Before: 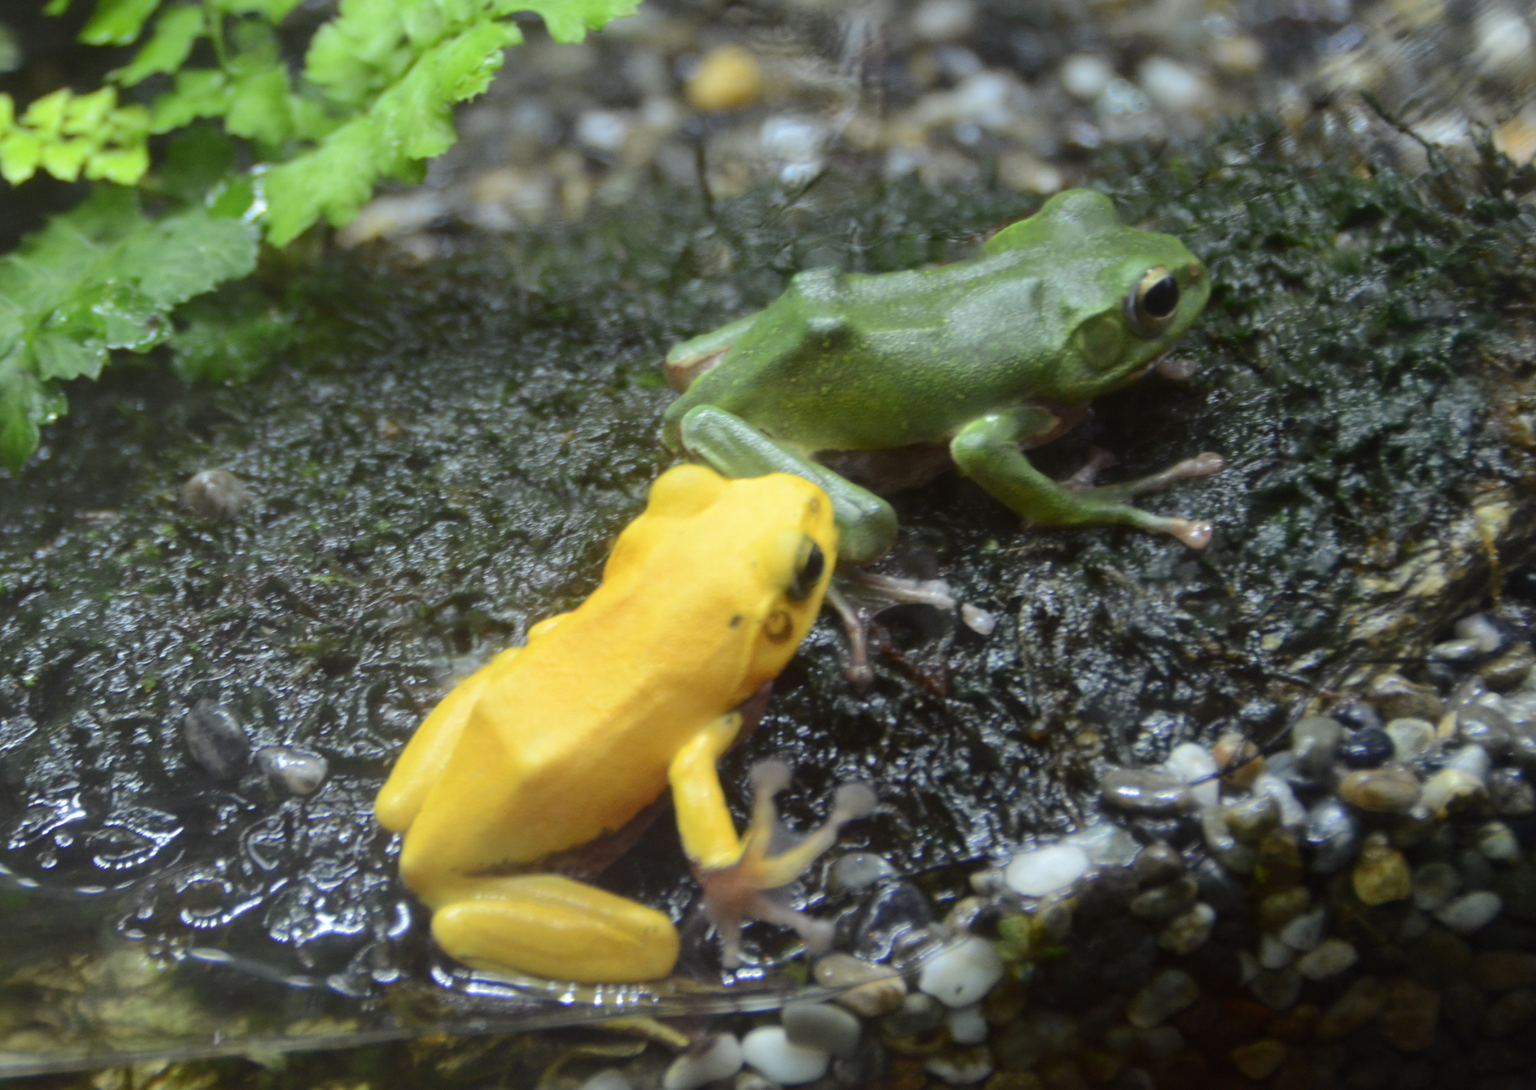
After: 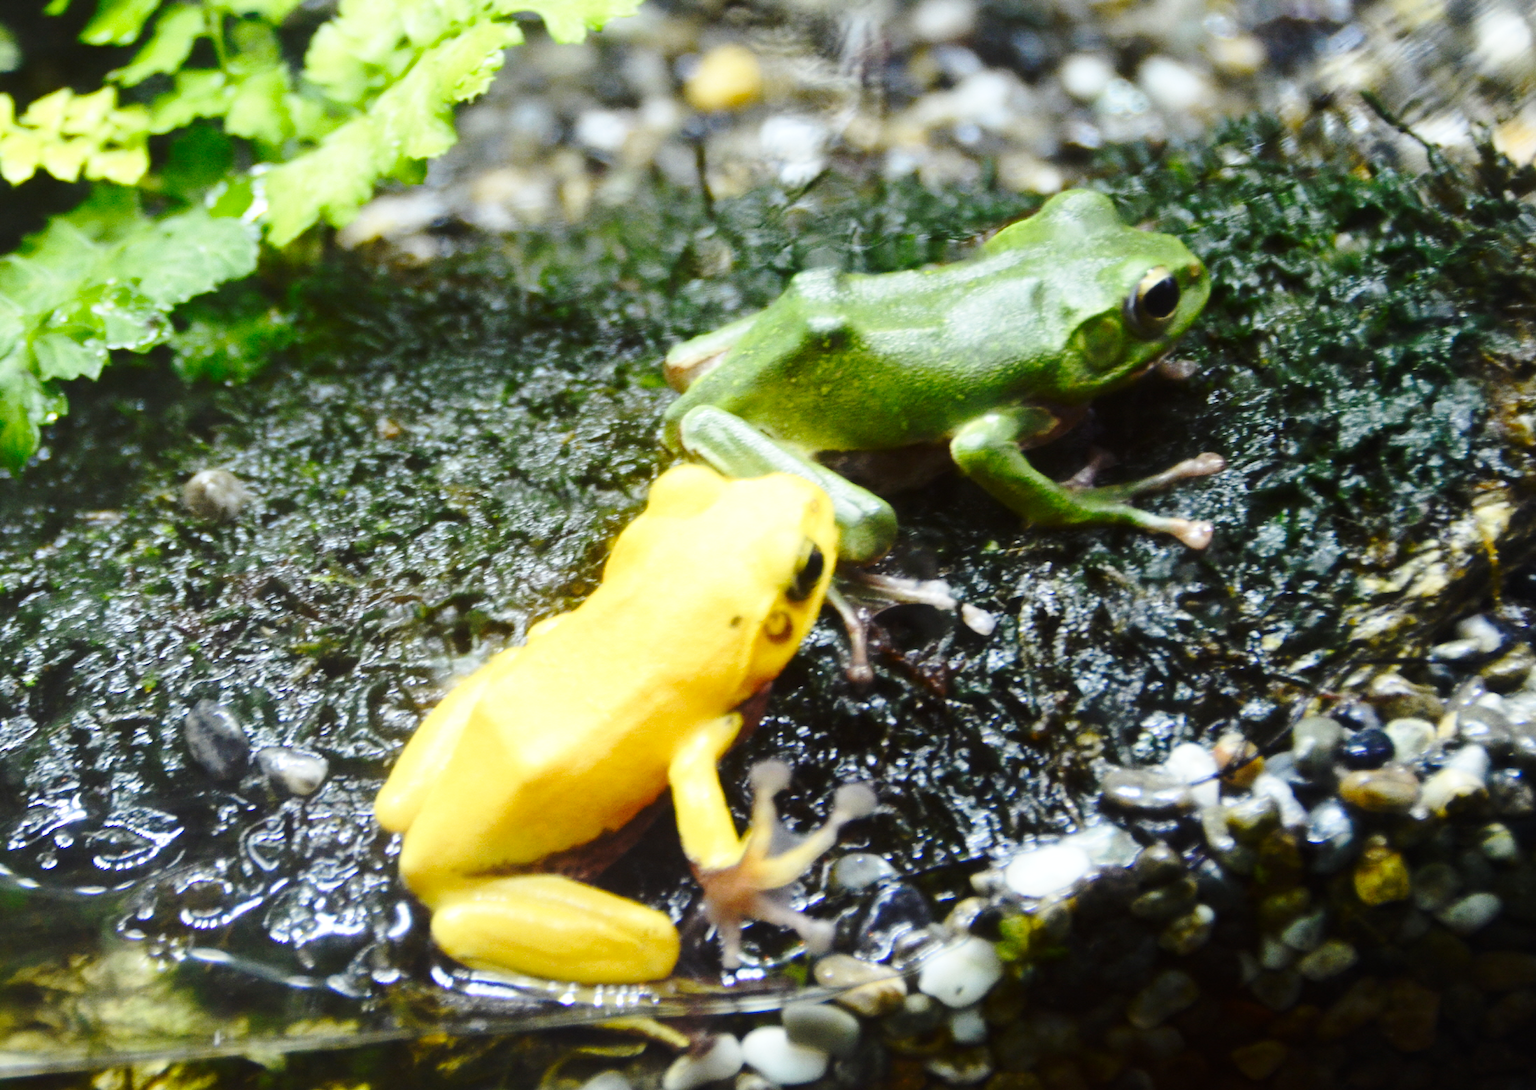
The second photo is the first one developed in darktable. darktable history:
base curve: curves: ch0 [(0, 0) (0.032, 0.037) (0.105, 0.228) (0.435, 0.76) (0.856, 0.983) (1, 1)], preserve colors none
color balance rgb: shadows lift › luminance -20%, power › hue 72.24°, highlights gain › luminance 15%, global offset › hue 171.6°, perceptual saturation grading › highlights -15%, perceptual saturation grading › shadows 25%, global vibrance 30%, contrast 10%
